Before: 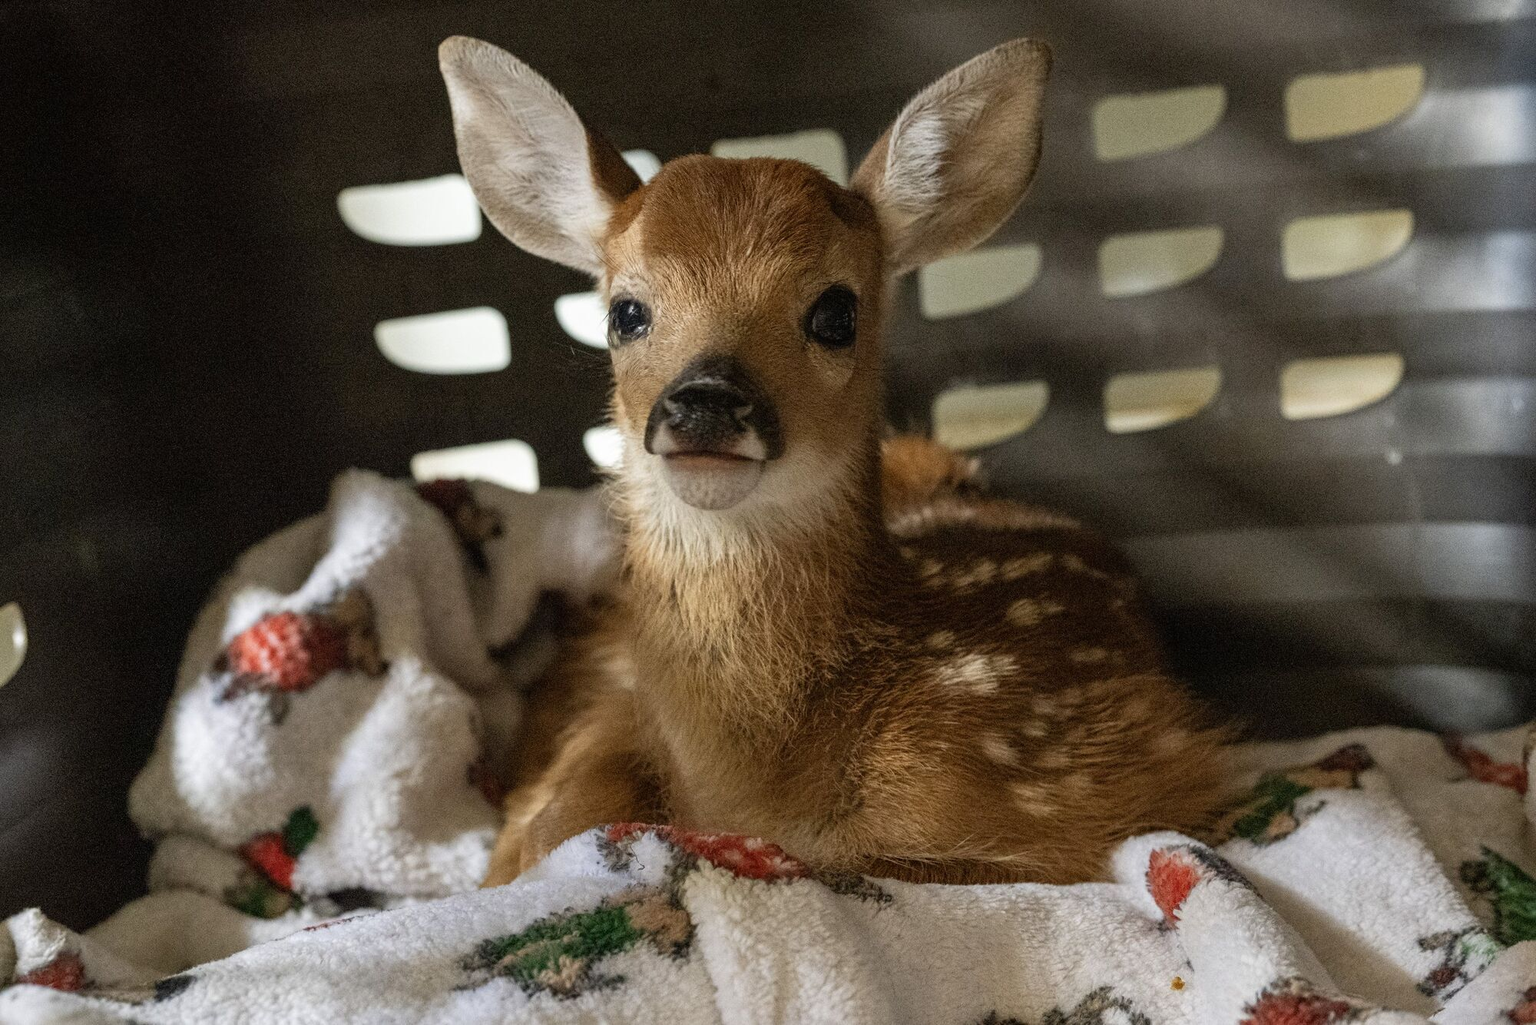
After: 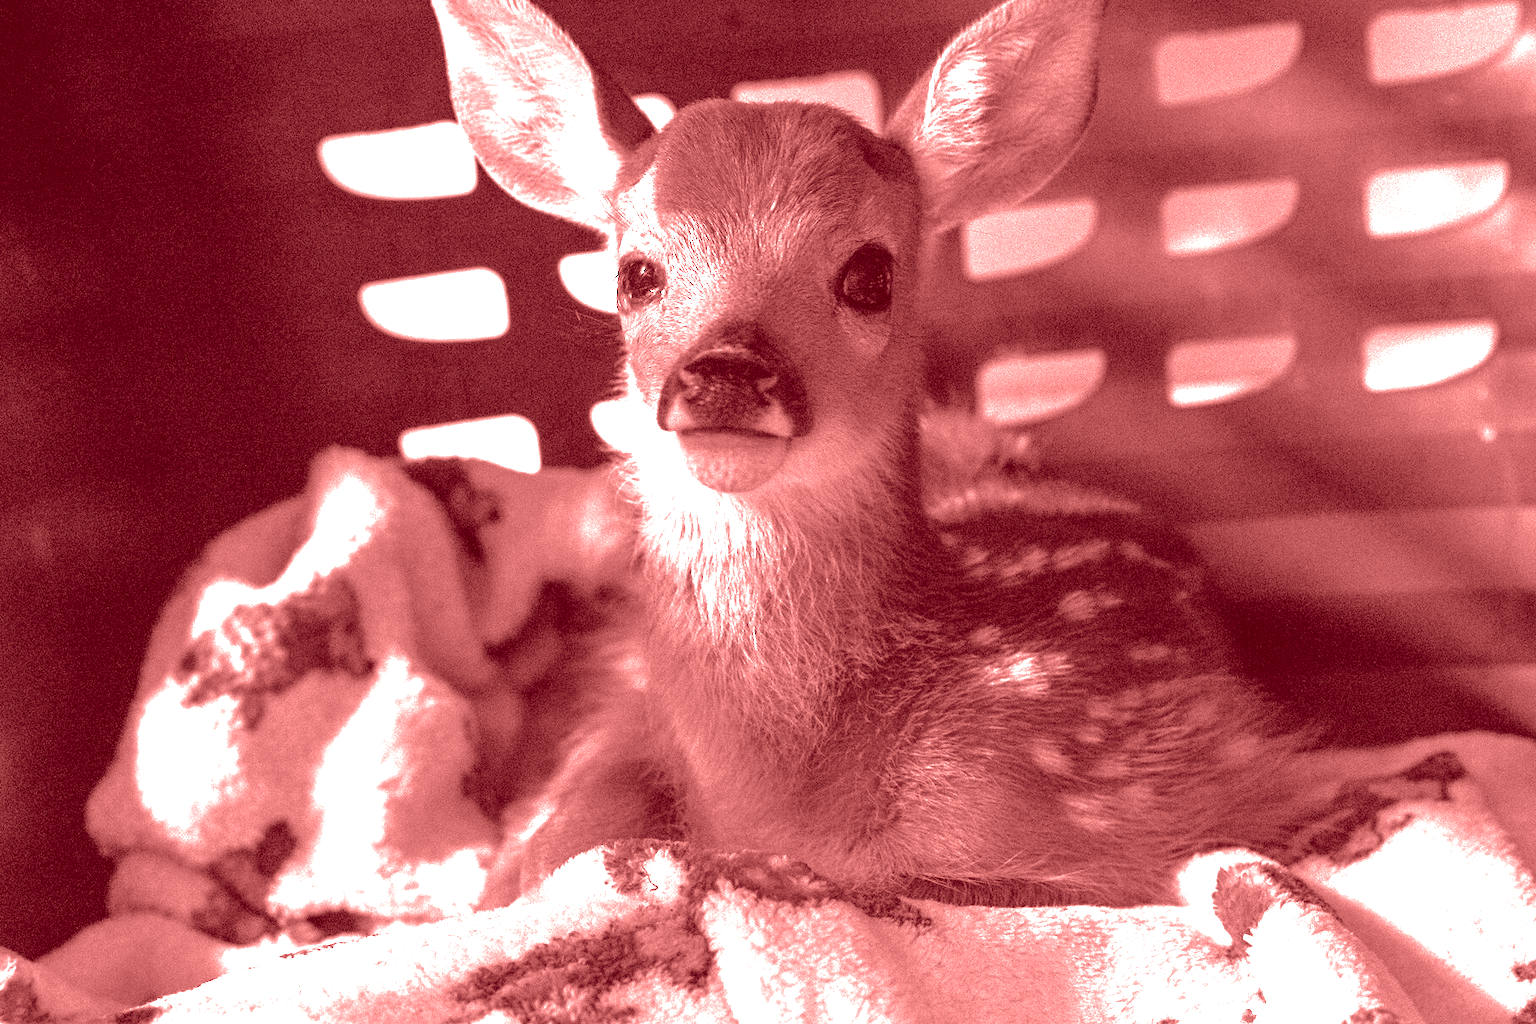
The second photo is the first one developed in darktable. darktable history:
crop: left 3.305%, top 6.436%, right 6.389%, bottom 3.258%
base curve: curves: ch0 [(0, 0) (0.841, 0.609) (1, 1)]
exposure: black level correction 0.001, exposure 1.3 EV, compensate highlight preservation false
colorize: saturation 60%, source mix 100%
